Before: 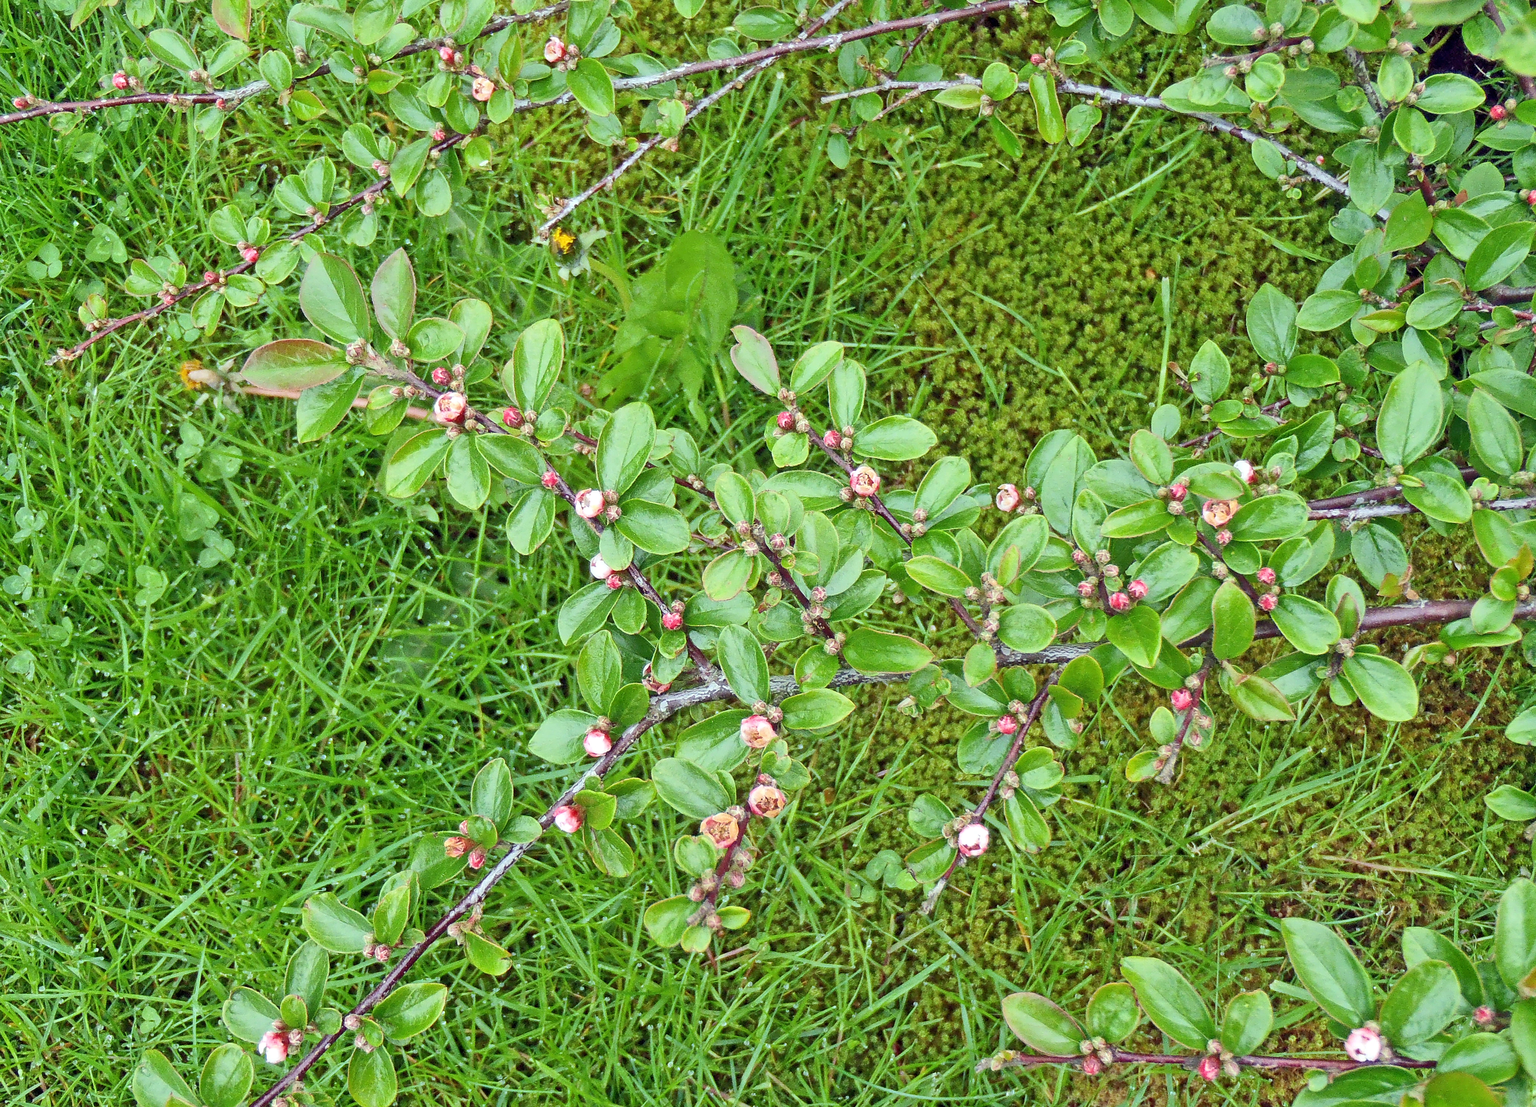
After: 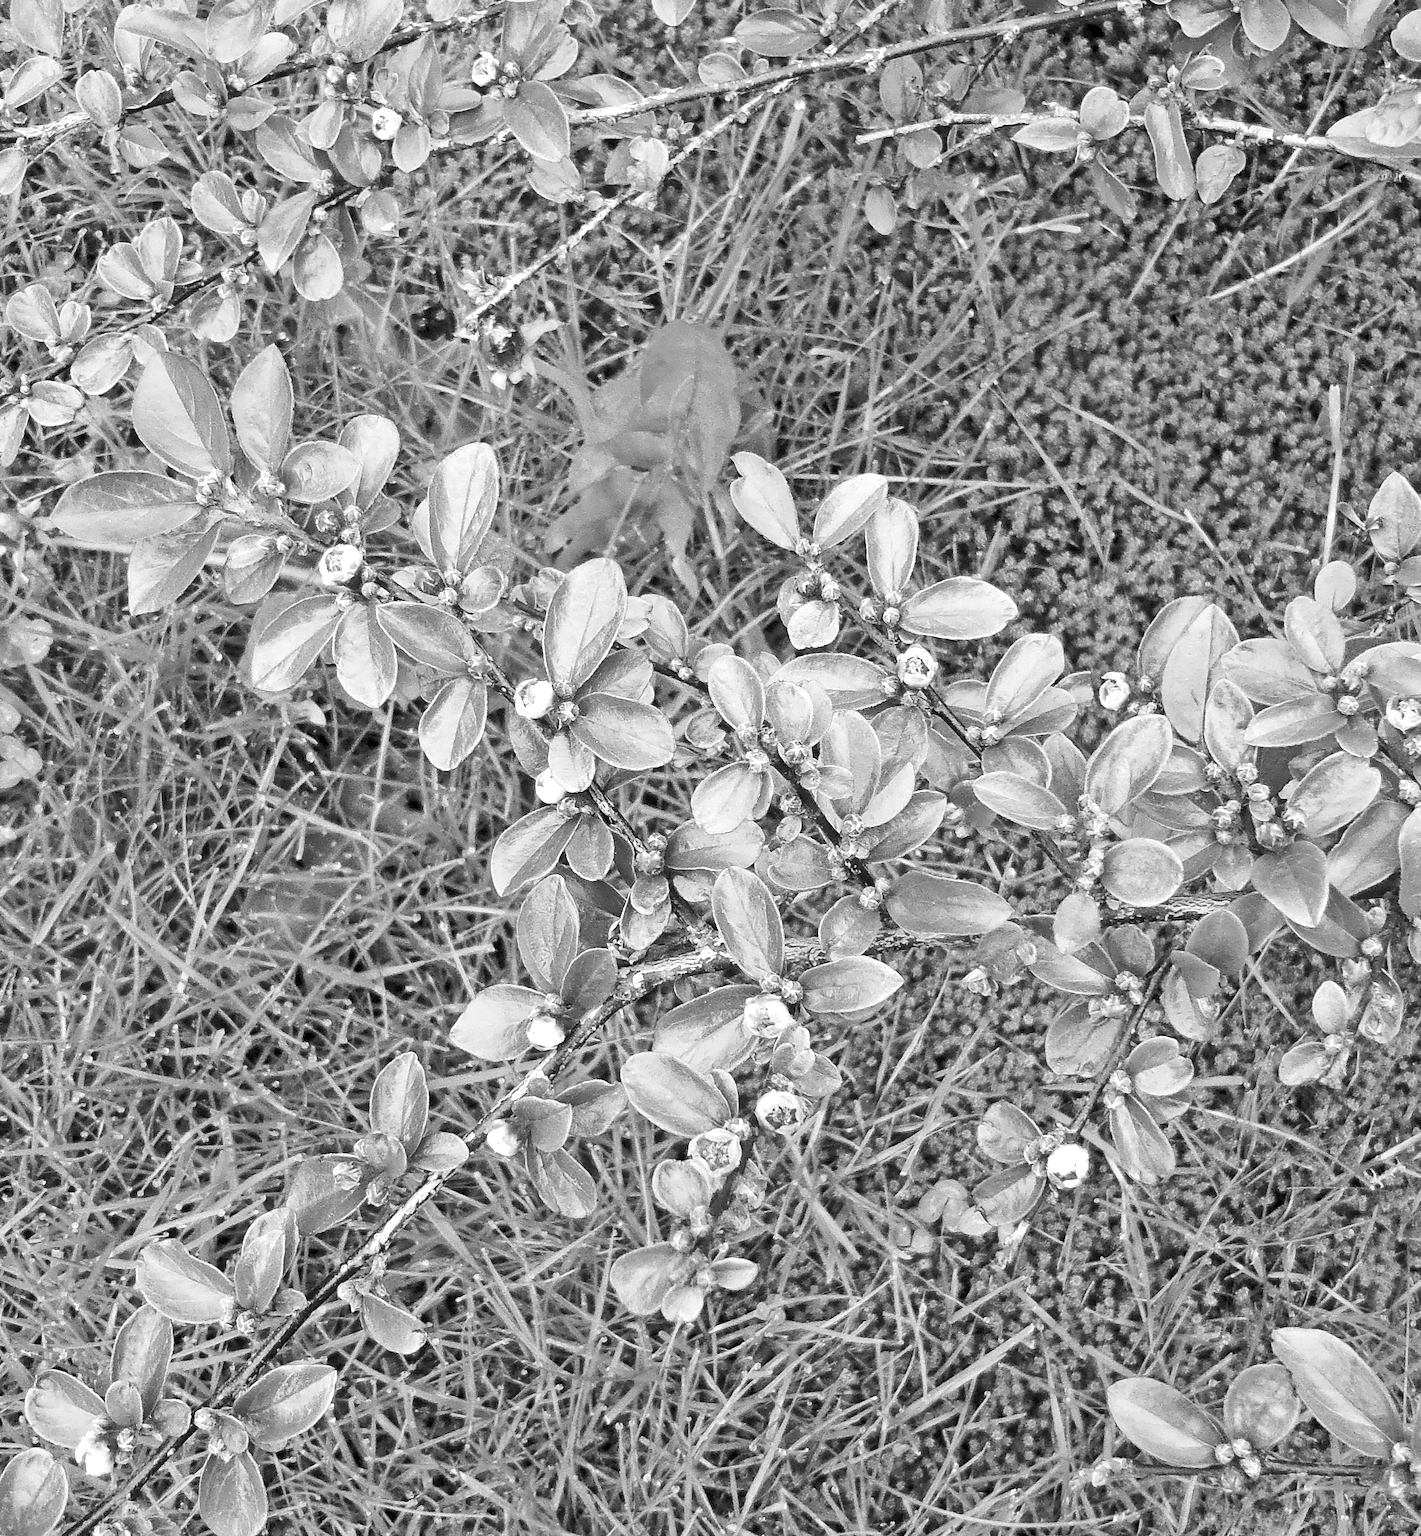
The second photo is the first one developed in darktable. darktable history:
tone equalizer: -8 EV -0.417 EV, -7 EV -0.389 EV, -6 EV -0.333 EV, -5 EV -0.222 EV, -3 EV 0.222 EV, -2 EV 0.333 EV, -1 EV 0.389 EV, +0 EV 0.417 EV, edges refinement/feathering 500, mask exposure compensation -1.57 EV, preserve details no
monochrome: on, module defaults
crop and rotate: left 13.342%, right 19.991%
